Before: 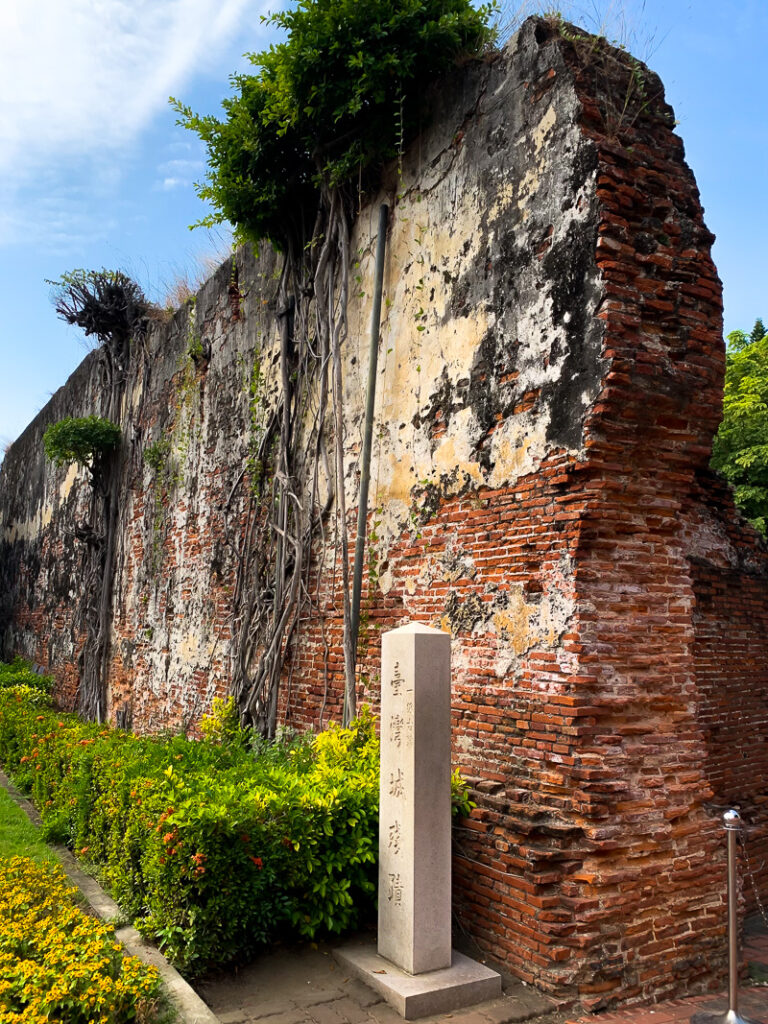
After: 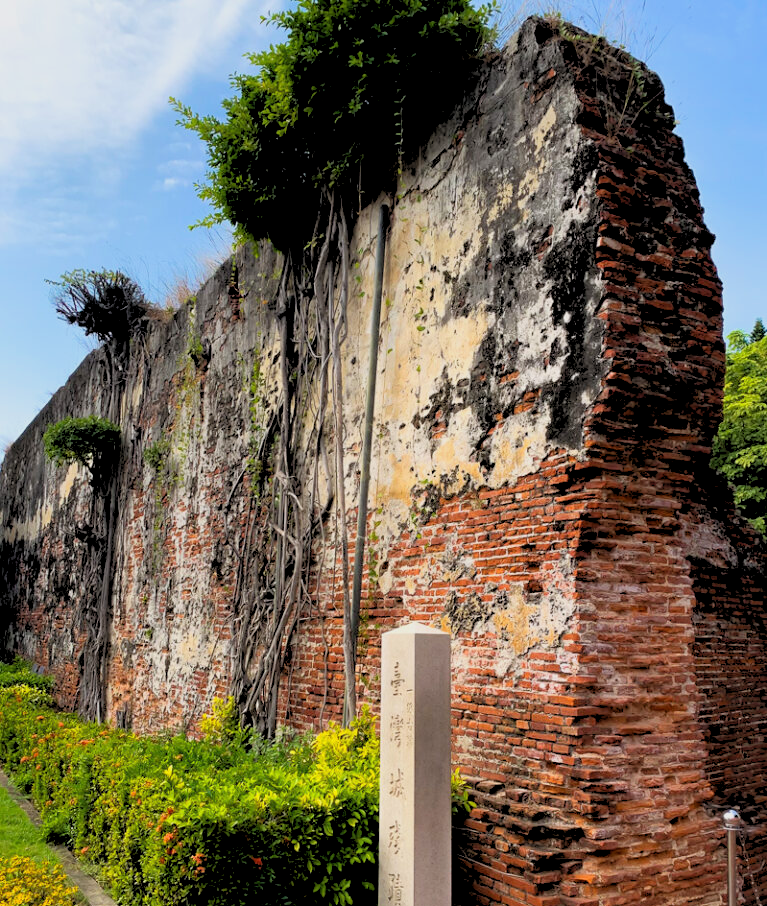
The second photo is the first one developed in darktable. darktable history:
rgb levels: preserve colors sum RGB, levels [[0.038, 0.433, 0.934], [0, 0.5, 1], [0, 0.5, 1]]
crop and rotate: top 0%, bottom 11.49%
